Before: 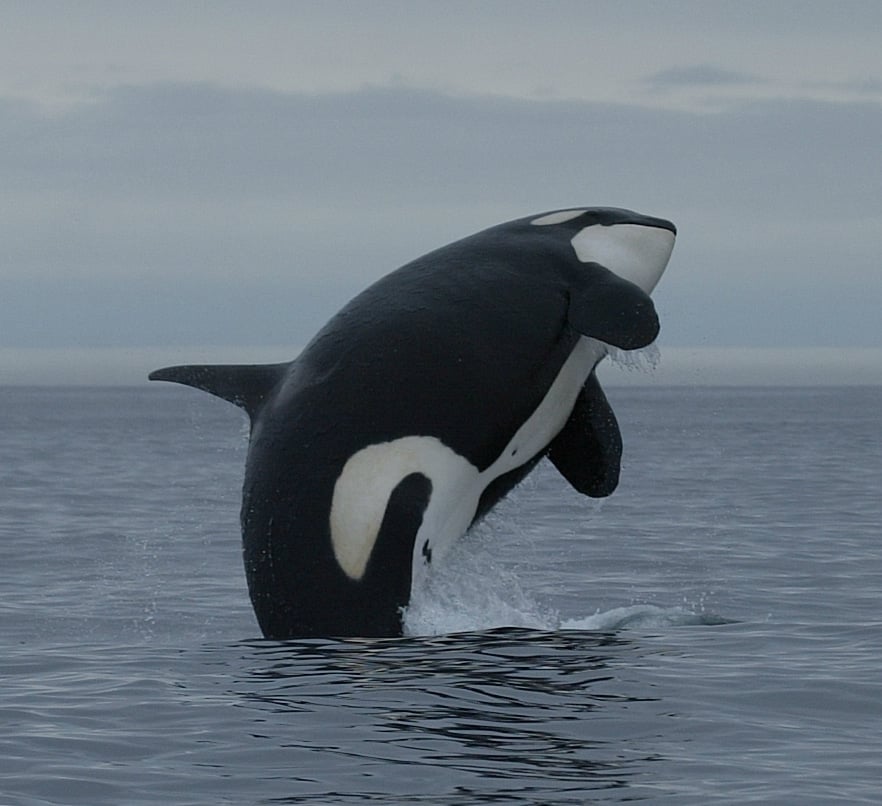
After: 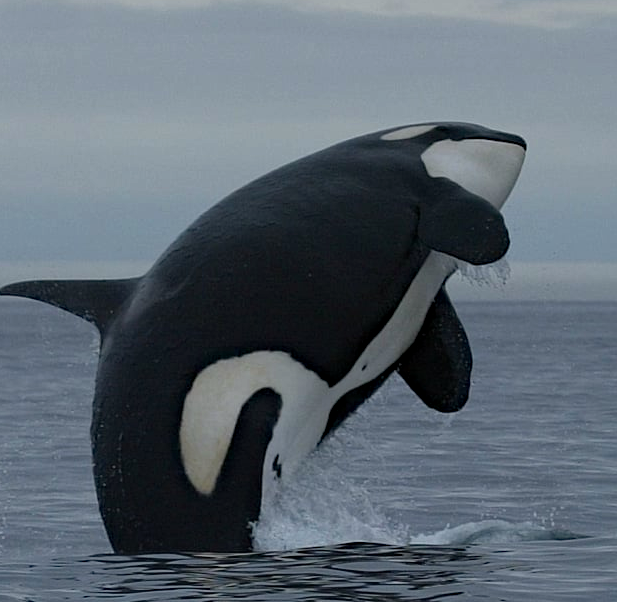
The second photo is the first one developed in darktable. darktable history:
crop and rotate: left 17.046%, top 10.659%, right 12.989%, bottom 14.553%
haze removal: compatibility mode true, adaptive false
